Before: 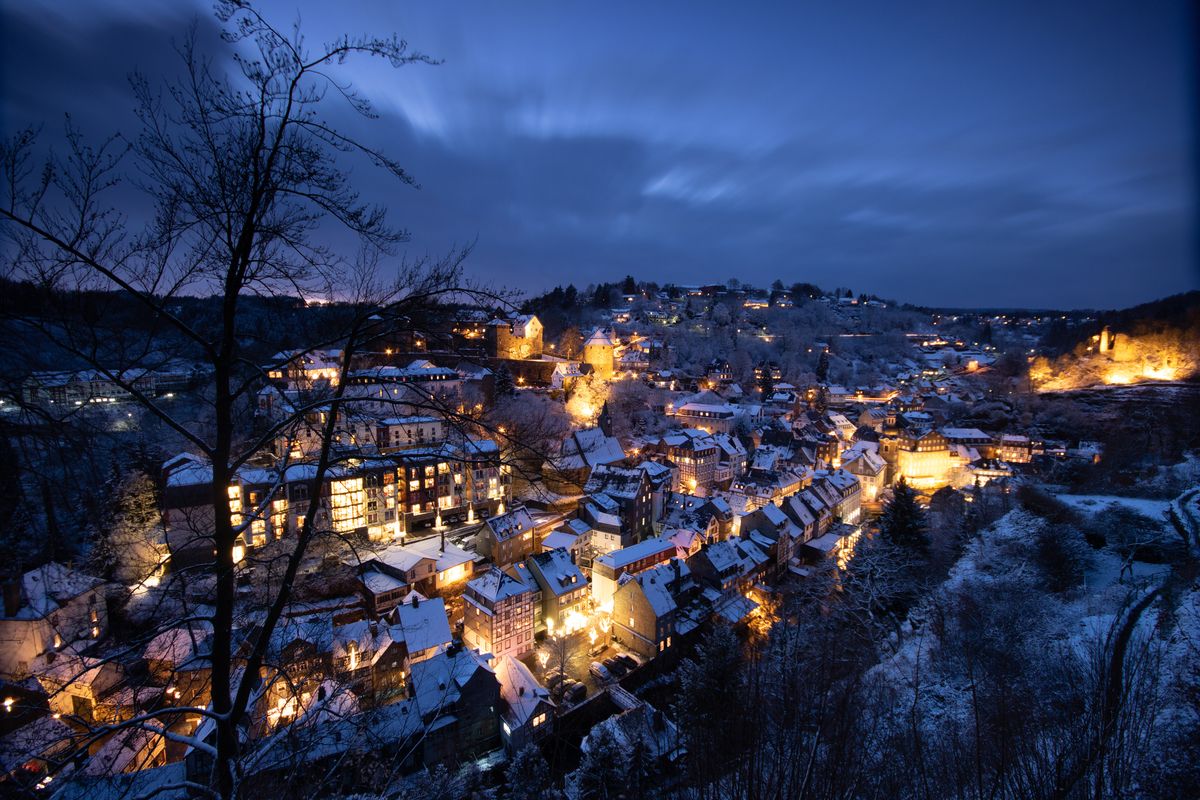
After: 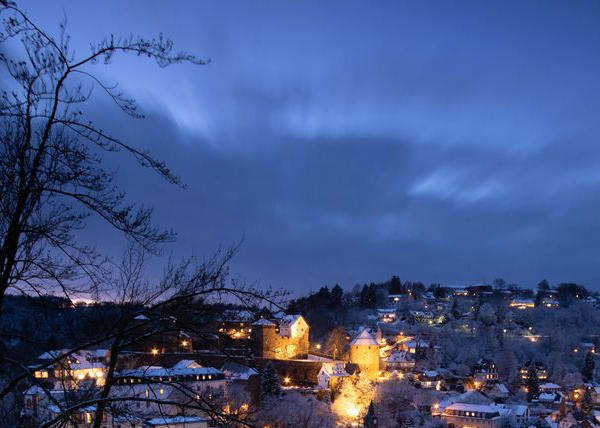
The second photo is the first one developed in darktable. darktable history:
shadows and highlights: radius 337.17, shadows 29.01, soften with gaussian
crop: left 19.556%, right 30.401%, bottom 46.458%
